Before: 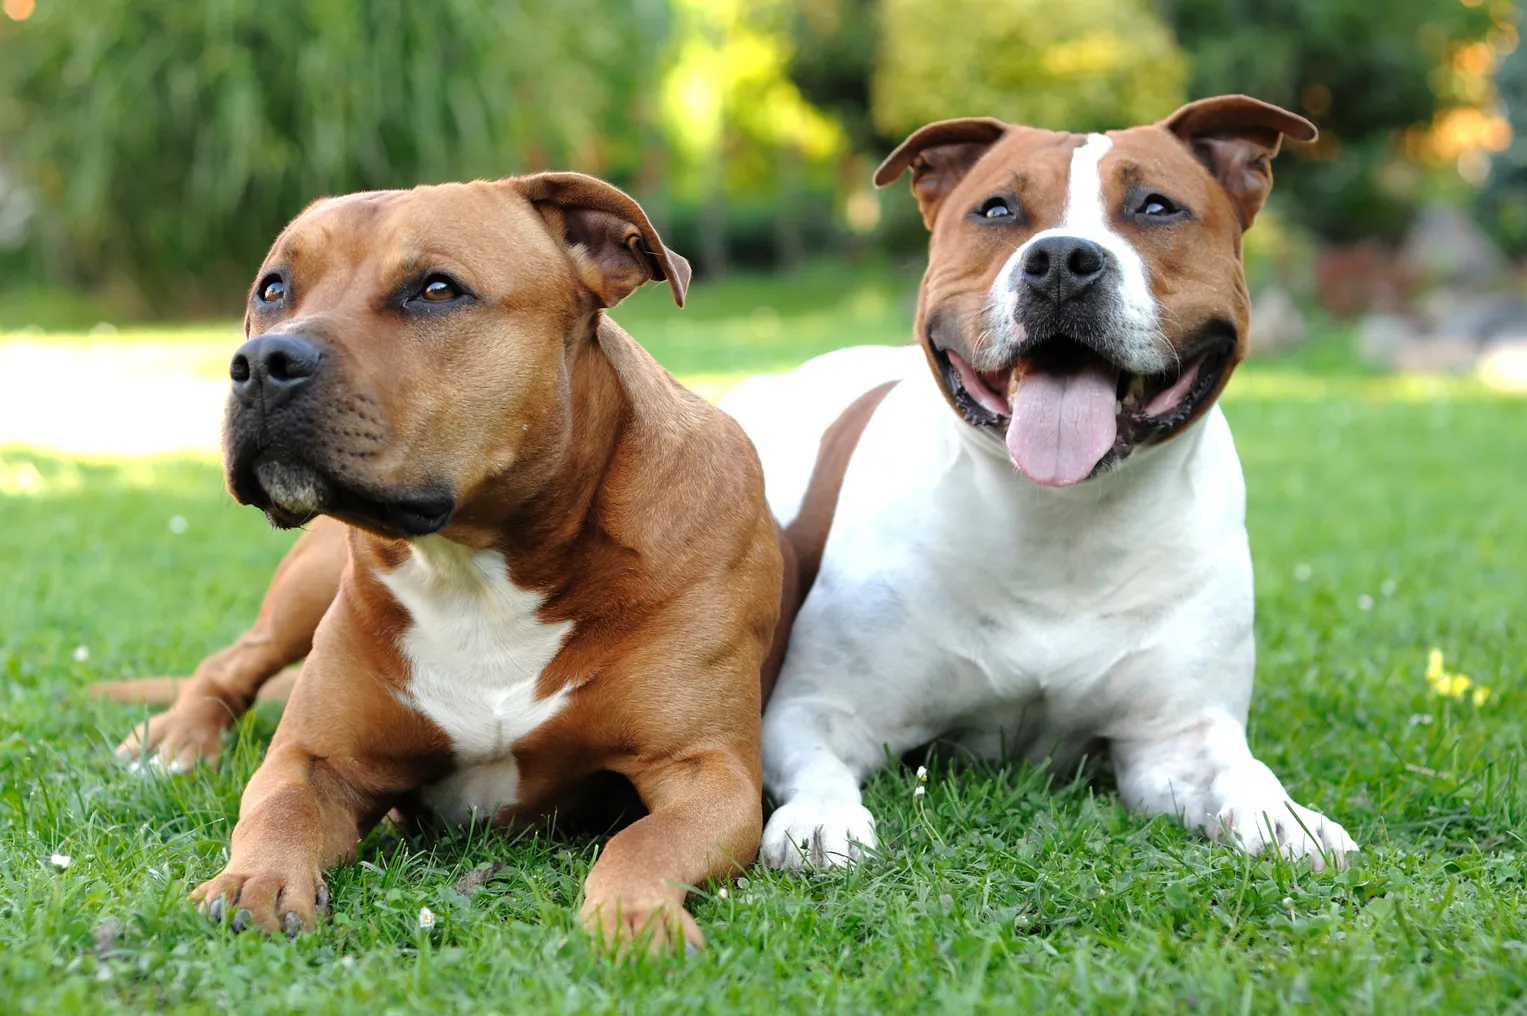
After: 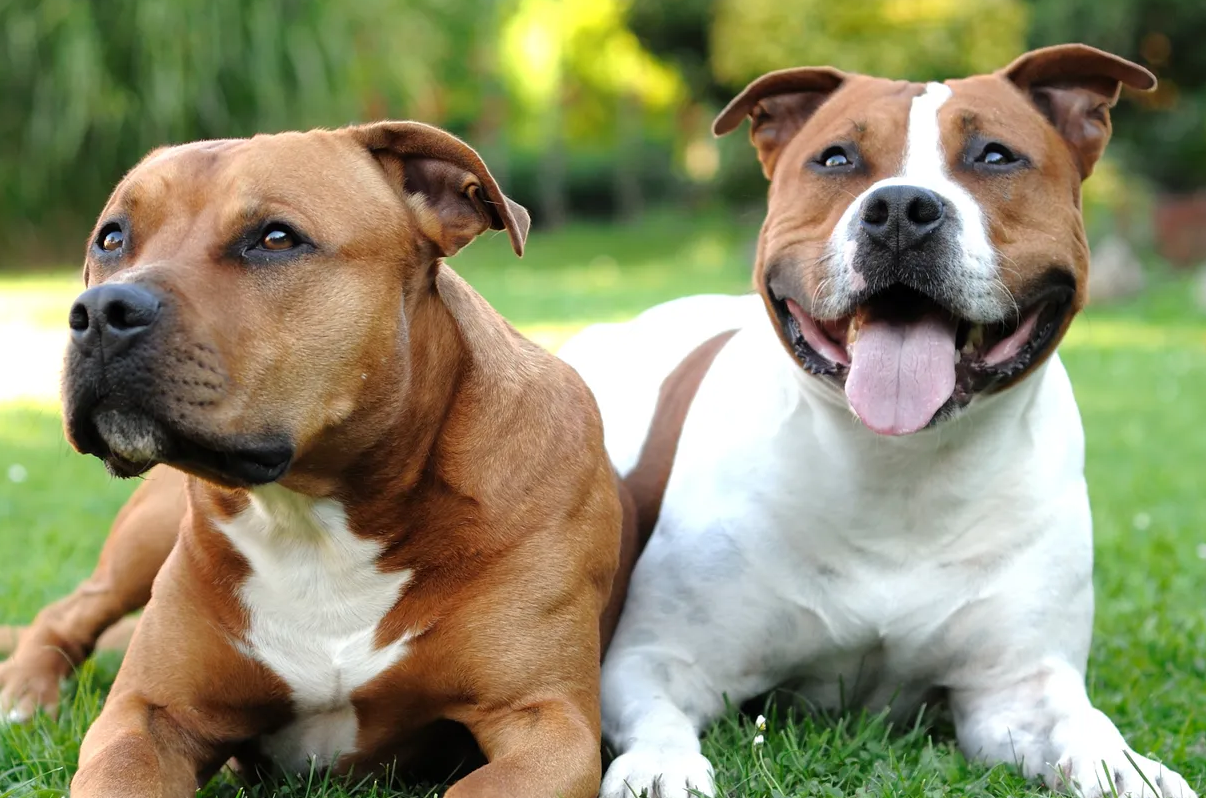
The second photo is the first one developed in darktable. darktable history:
crop and rotate: left 10.579%, top 5.039%, right 10.432%, bottom 16.36%
